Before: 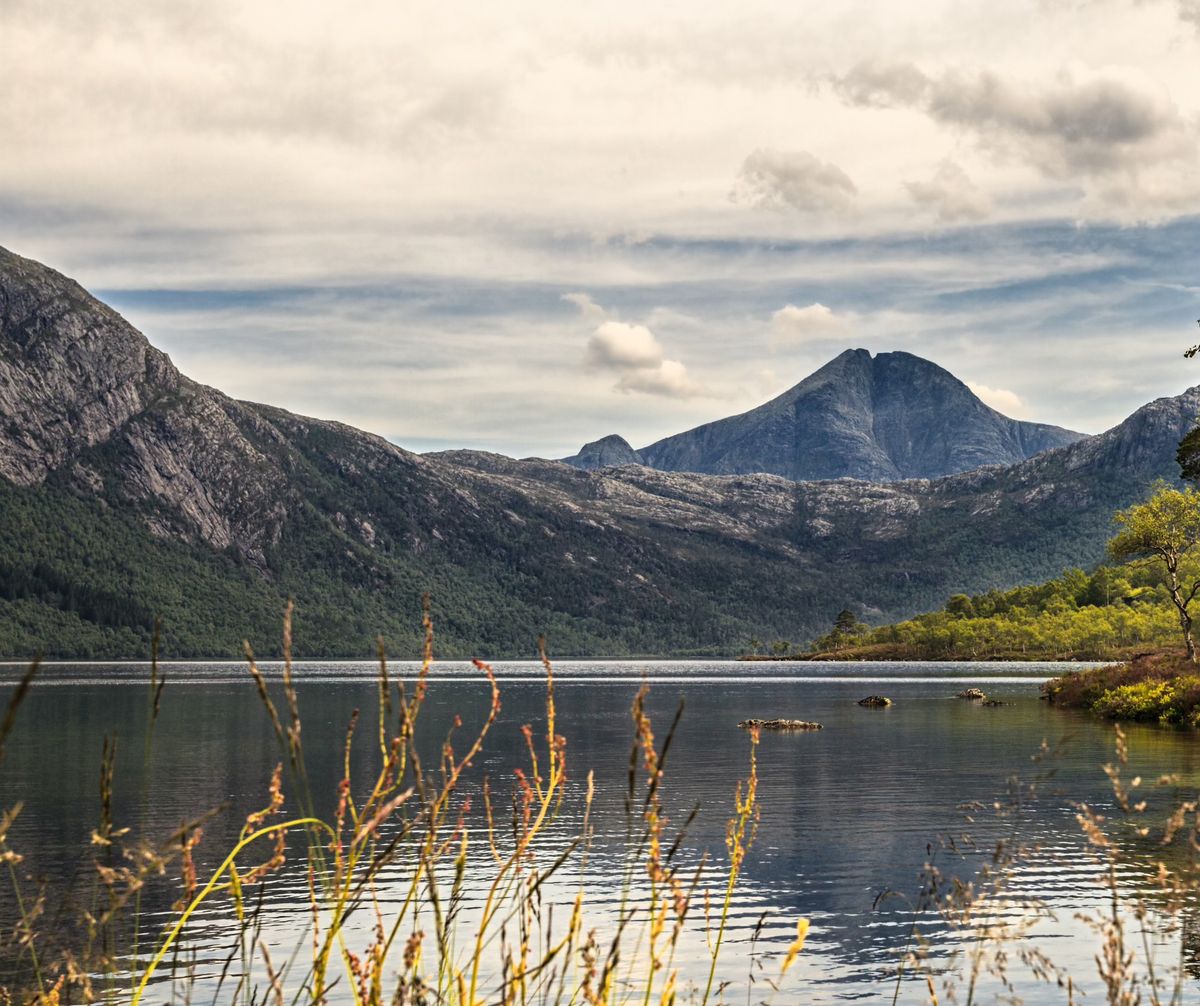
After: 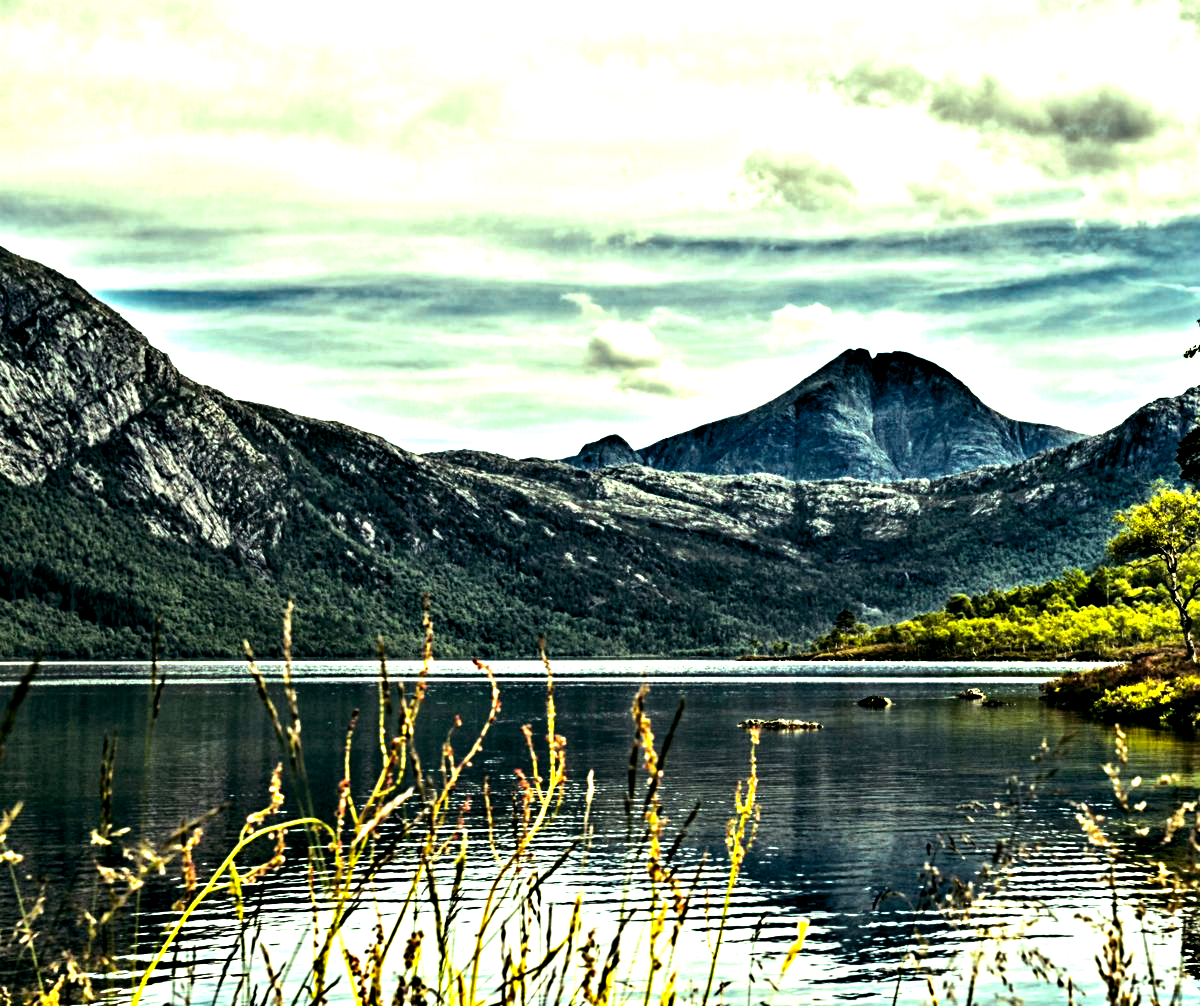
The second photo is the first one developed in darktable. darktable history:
color balance rgb: highlights gain › luminance 15.237%, highlights gain › chroma 7.075%, highlights gain › hue 128.79°, global offset › luminance -0.342%, global offset › chroma 0.11%, global offset › hue 164.8°, white fulcrum 0.08 EV, perceptual saturation grading › global saturation 19.619%, perceptual brilliance grading › highlights 17.076%, perceptual brilliance grading › mid-tones 31.181%, perceptual brilliance grading › shadows -31.628%
contrast equalizer: octaves 7, y [[0.48, 0.654, 0.731, 0.706, 0.772, 0.382], [0.55 ×6], [0 ×6], [0 ×6], [0 ×6]]
